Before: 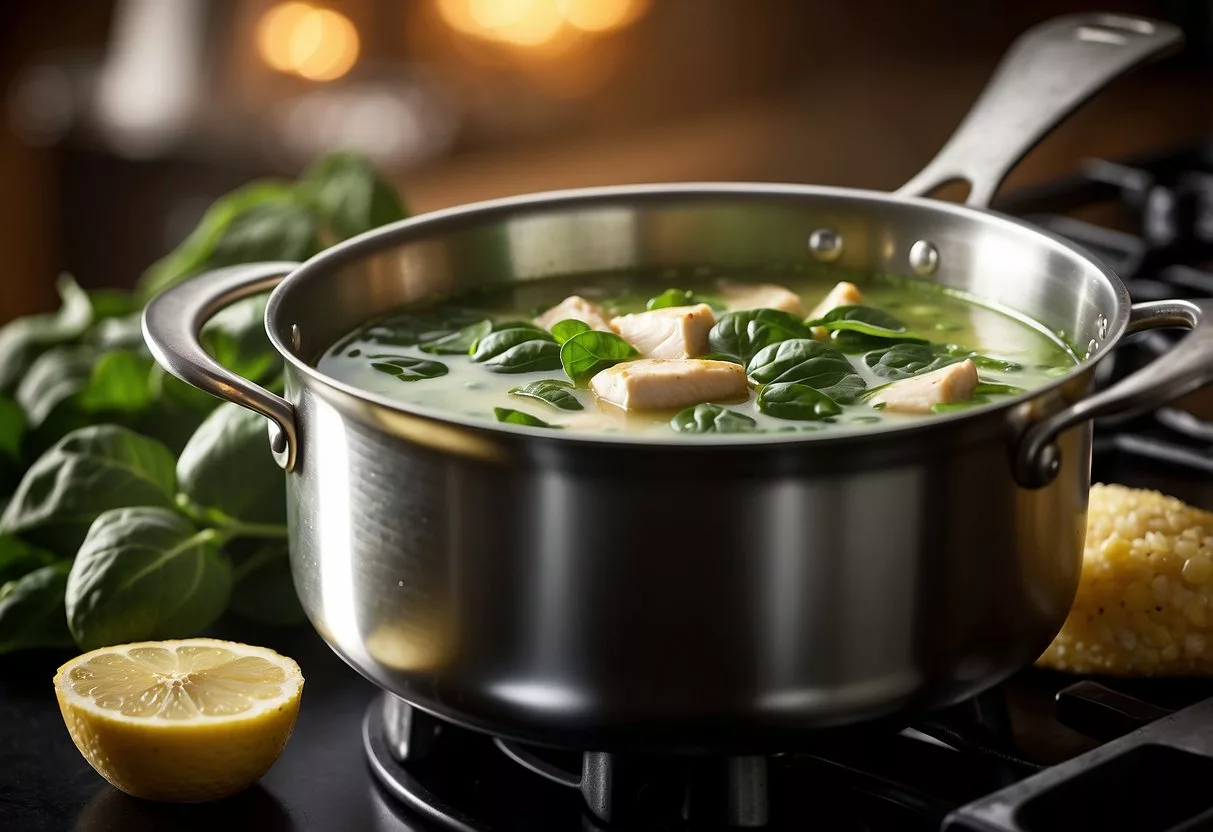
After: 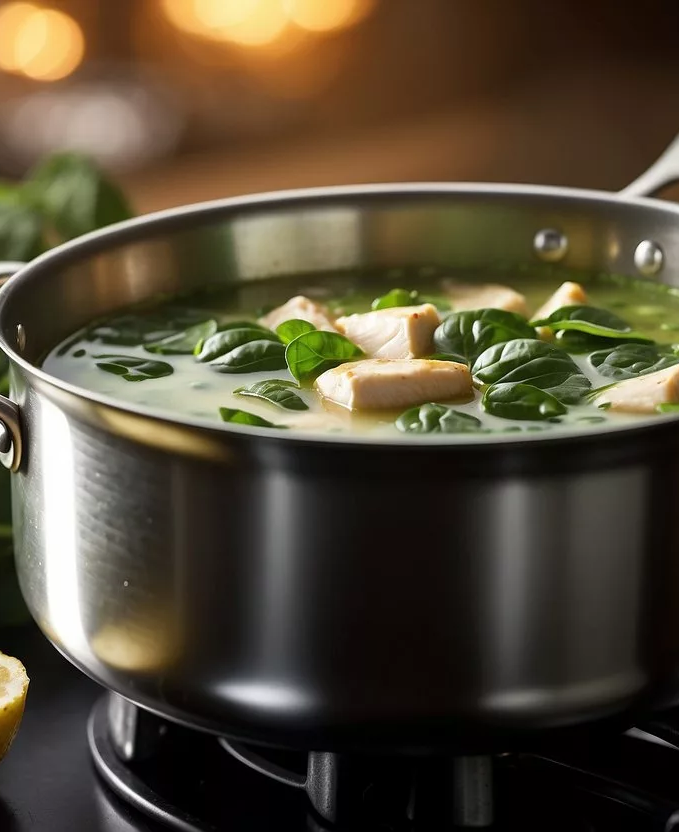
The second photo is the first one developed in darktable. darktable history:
crop and rotate: left 22.675%, right 21.279%
